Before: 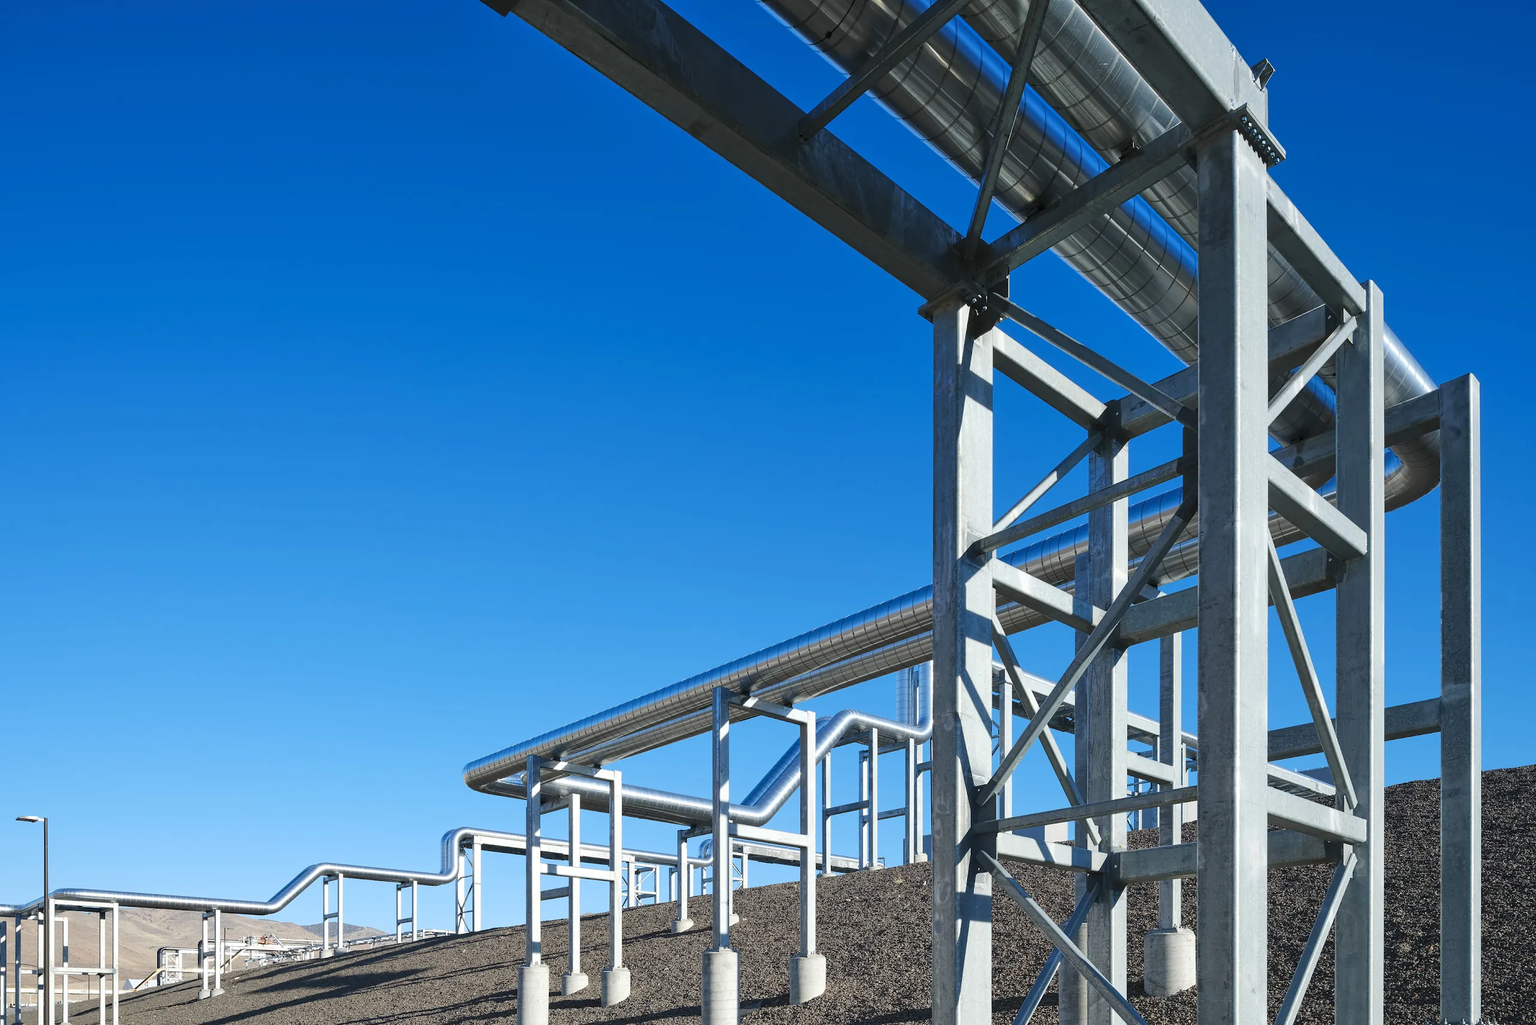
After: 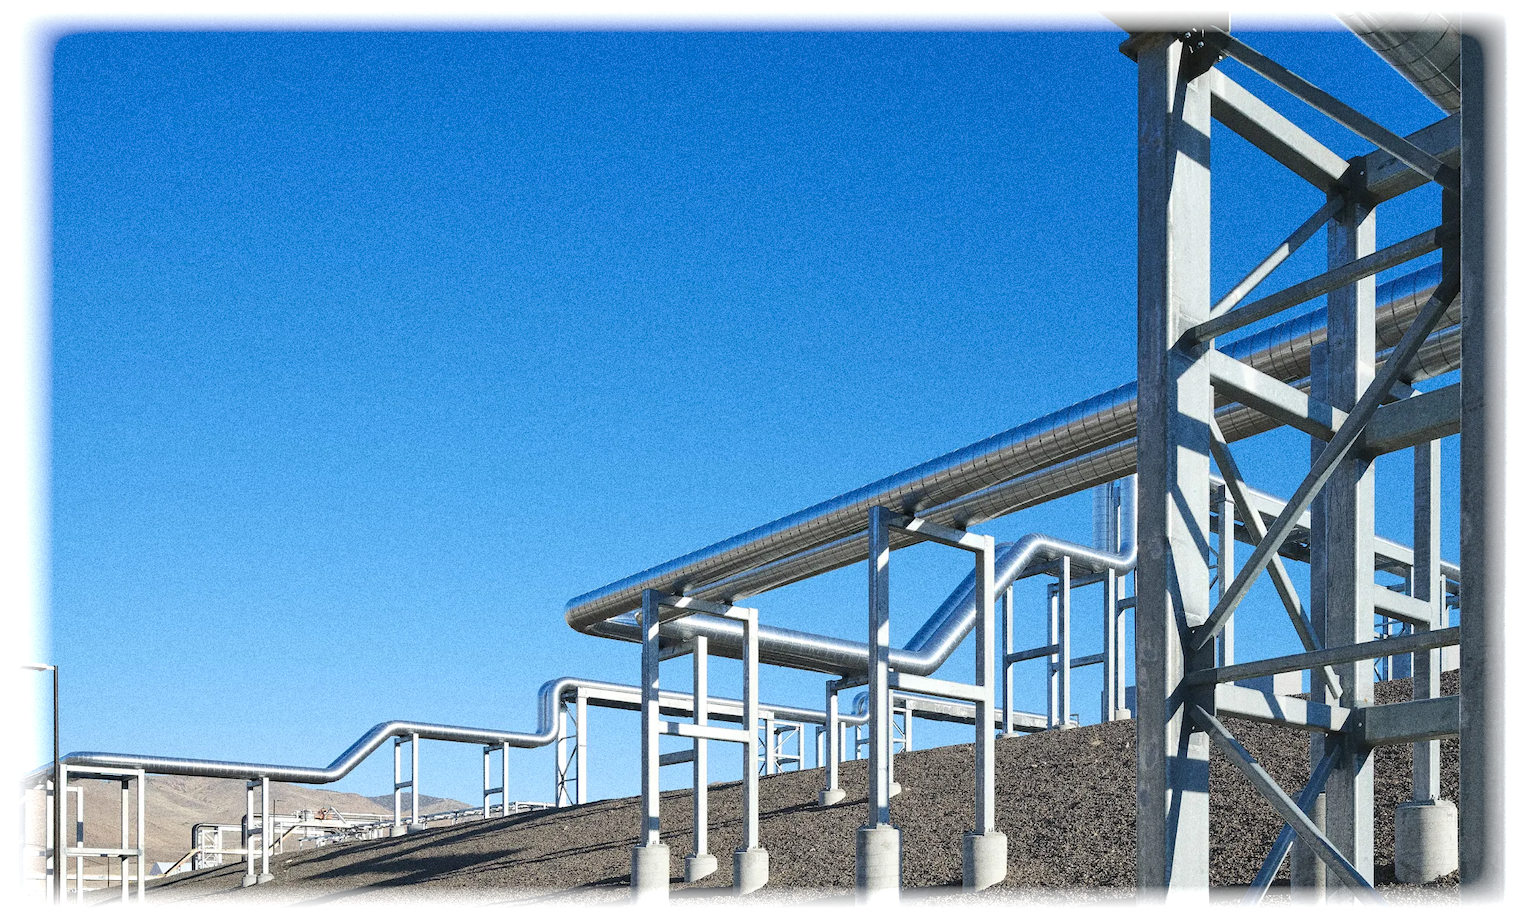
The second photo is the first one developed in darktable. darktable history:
vignetting: fall-off start 93%, fall-off radius 5%, brightness 1, saturation -0.49, automatic ratio true, width/height ratio 1.332, shape 0.04, unbound false
crop: top 26.531%, right 17.959%
grain: strength 49.07%
